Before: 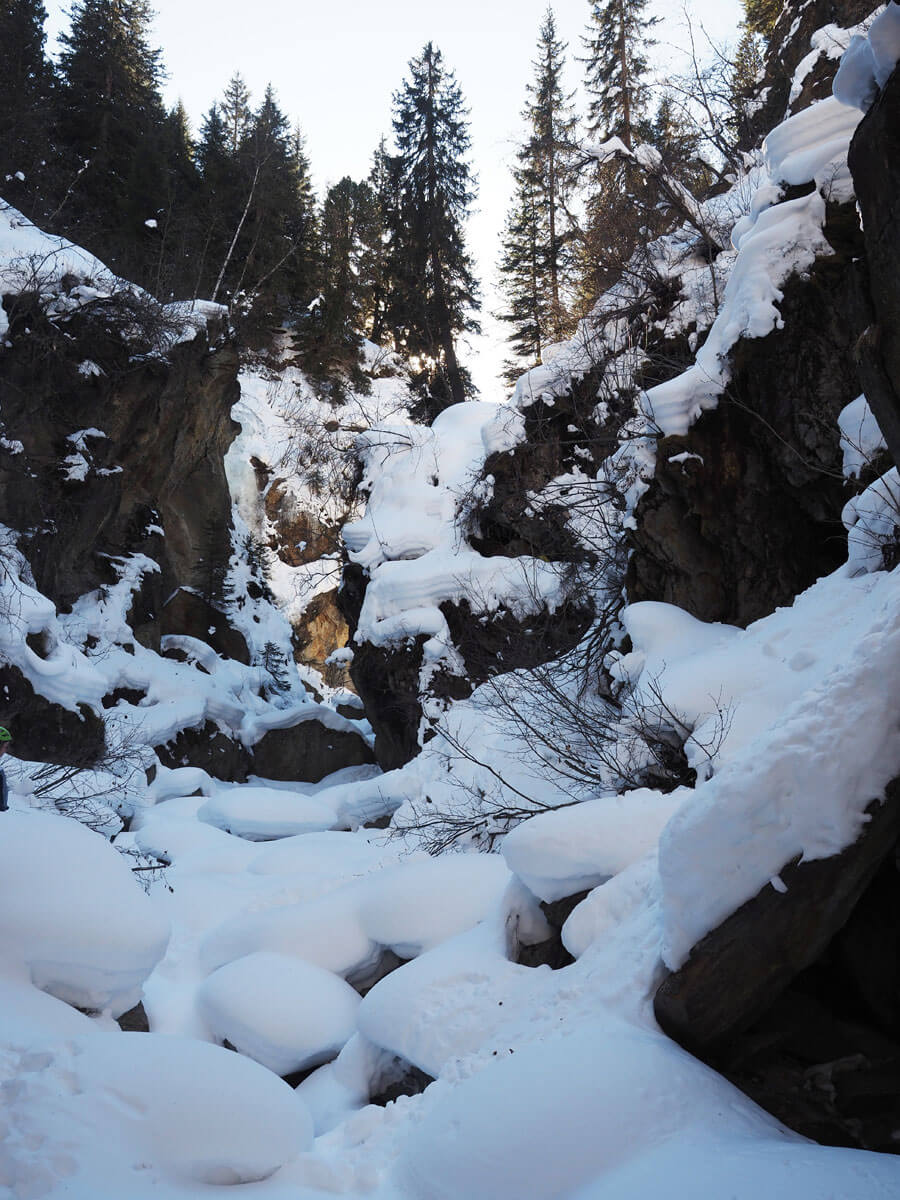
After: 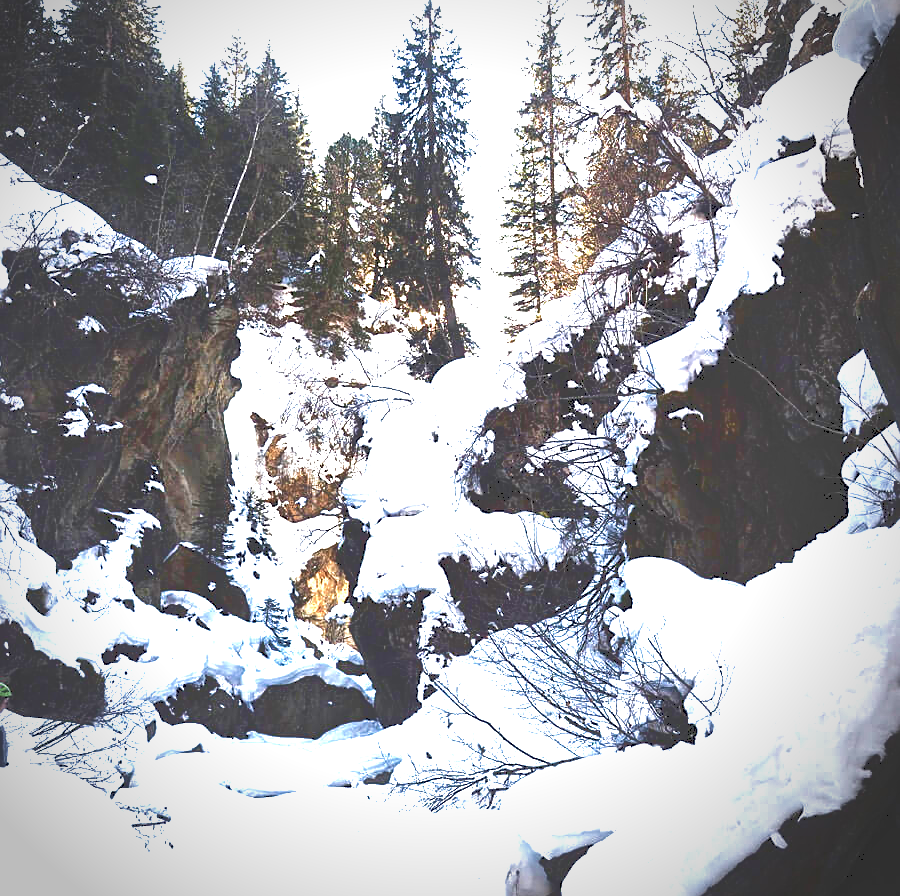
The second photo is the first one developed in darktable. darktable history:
sharpen: on, module defaults
crop: top 3.719%, bottom 21.595%
velvia: on, module defaults
local contrast: mode bilateral grid, contrast 25, coarseness 60, detail 152%, midtone range 0.2
exposure: black level correction 0, exposure 1.996 EV, compensate exposure bias true, compensate highlight preservation false
vignetting: center (-0.033, -0.047)
tone curve: curves: ch0 [(0, 0) (0.003, 0.284) (0.011, 0.284) (0.025, 0.288) (0.044, 0.29) (0.069, 0.292) (0.1, 0.296) (0.136, 0.298) (0.177, 0.305) (0.224, 0.312) (0.277, 0.327) (0.335, 0.362) (0.399, 0.407) (0.468, 0.464) (0.543, 0.537) (0.623, 0.62) (0.709, 0.71) (0.801, 0.79) (0.898, 0.862) (1, 1)], color space Lab, independent channels, preserve colors none
